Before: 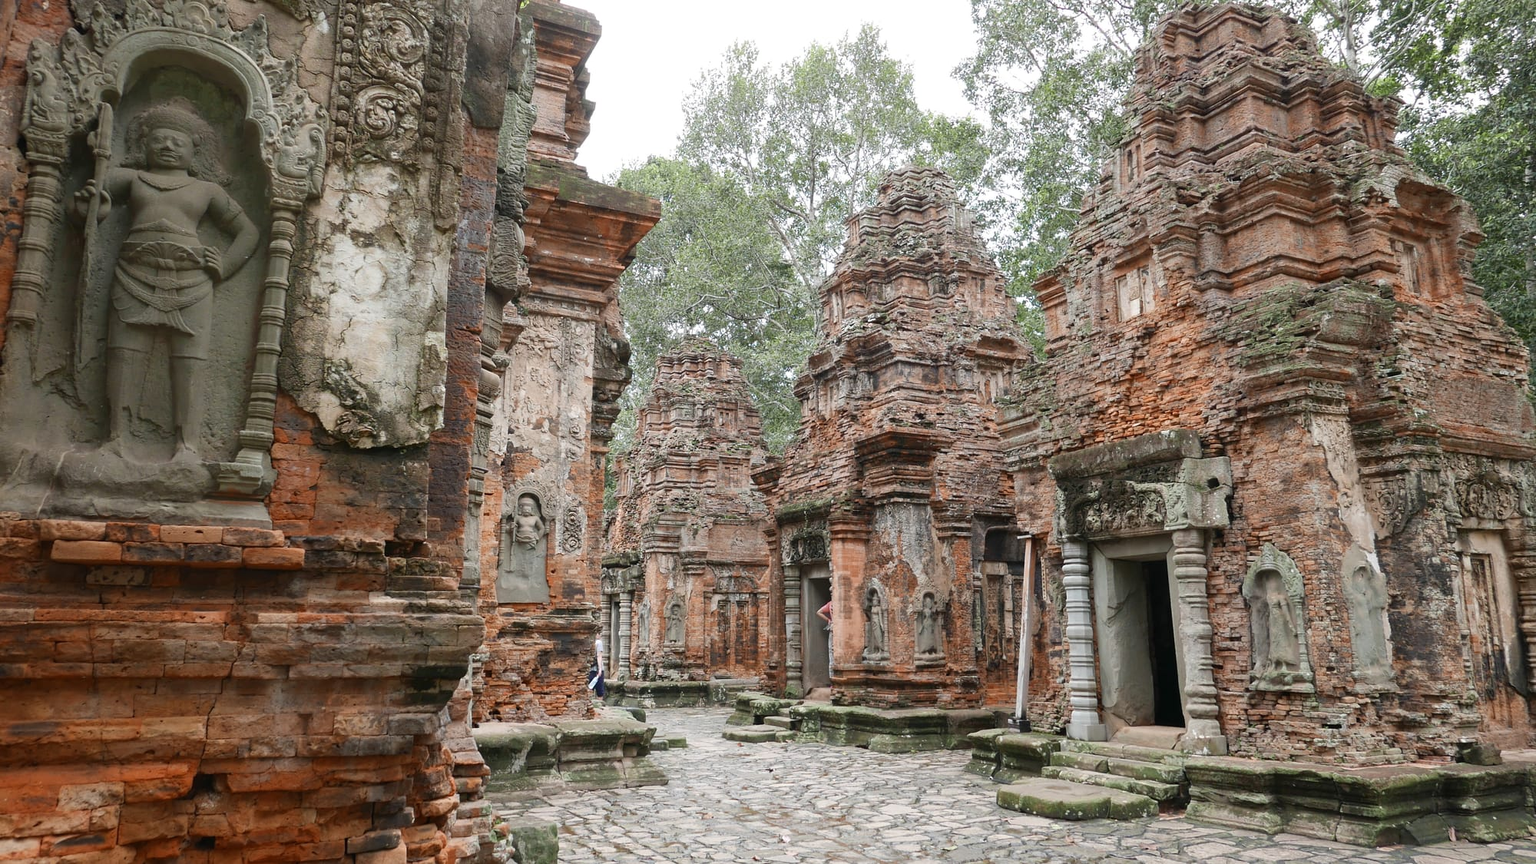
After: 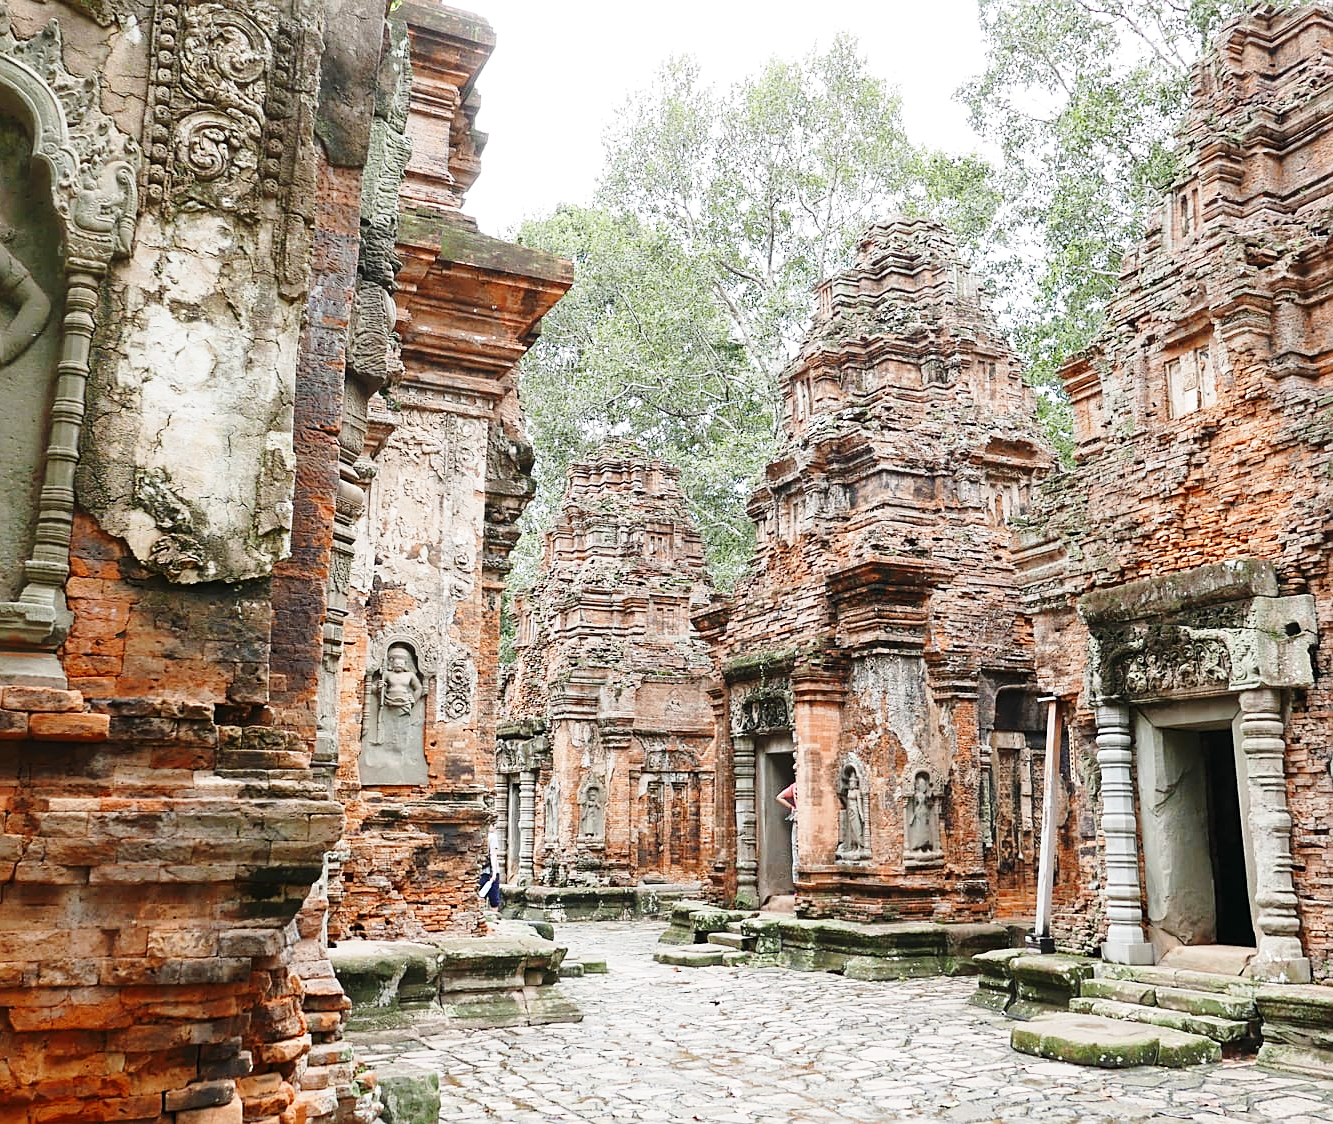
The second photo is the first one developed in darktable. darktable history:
crop and rotate: left 14.389%, right 18.943%
sharpen: on, module defaults
base curve: curves: ch0 [(0, 0) (0.028, 0.03) (0.121, 0.232) (0.46, 0.748) (0.859, 0.968) (1, 1)], exposure shift 0.01, preserve colors none
